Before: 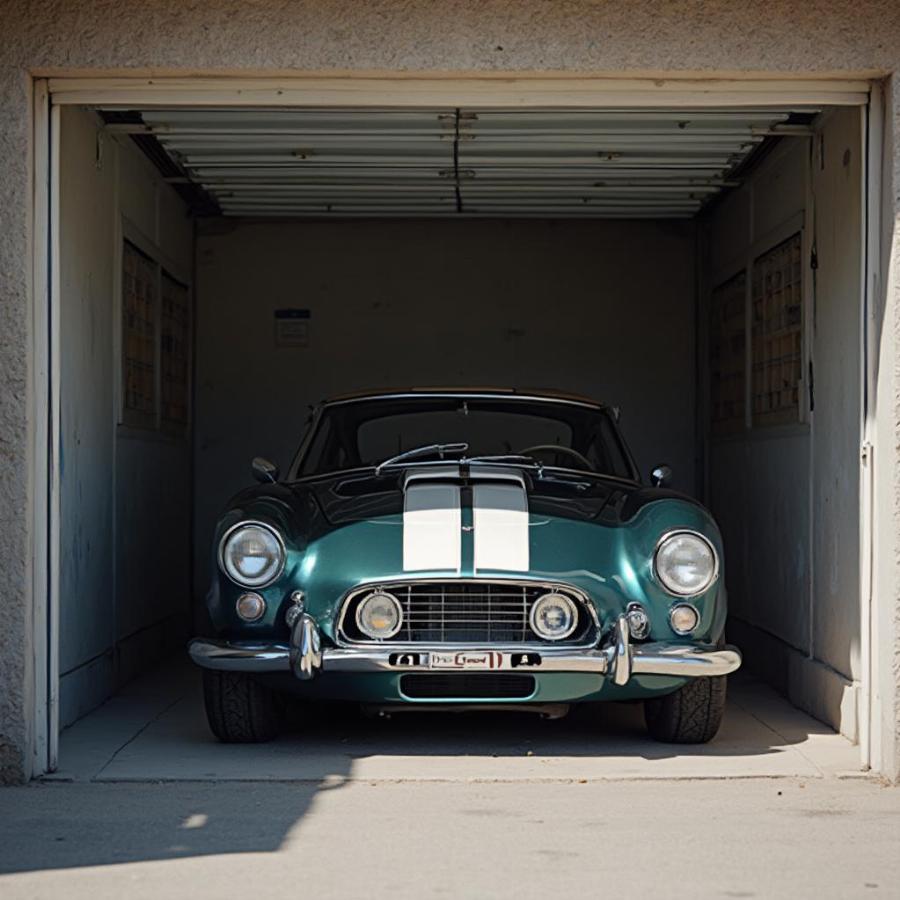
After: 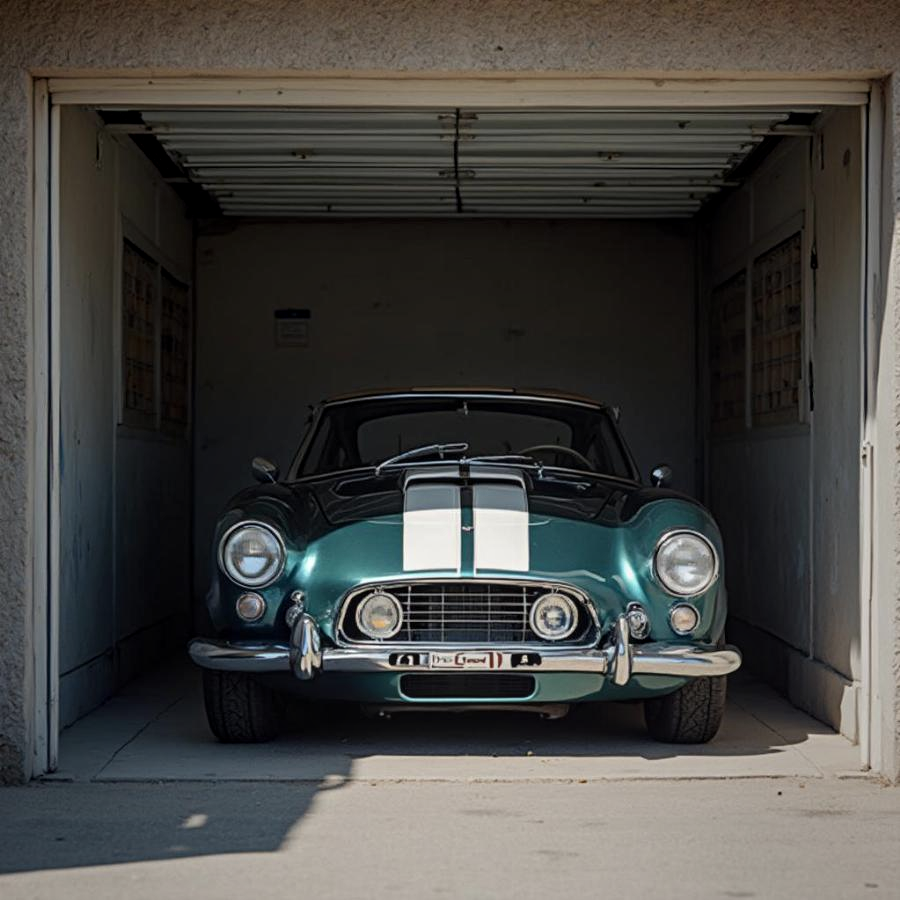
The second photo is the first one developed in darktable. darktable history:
local contrast: on, module defaults
vignetting: fall-off start 16.86%, fall-off radius 101.02%, brightness -0.297, saturation -0.049, center (-0.028, 0.242), width/height ratio 0.723
